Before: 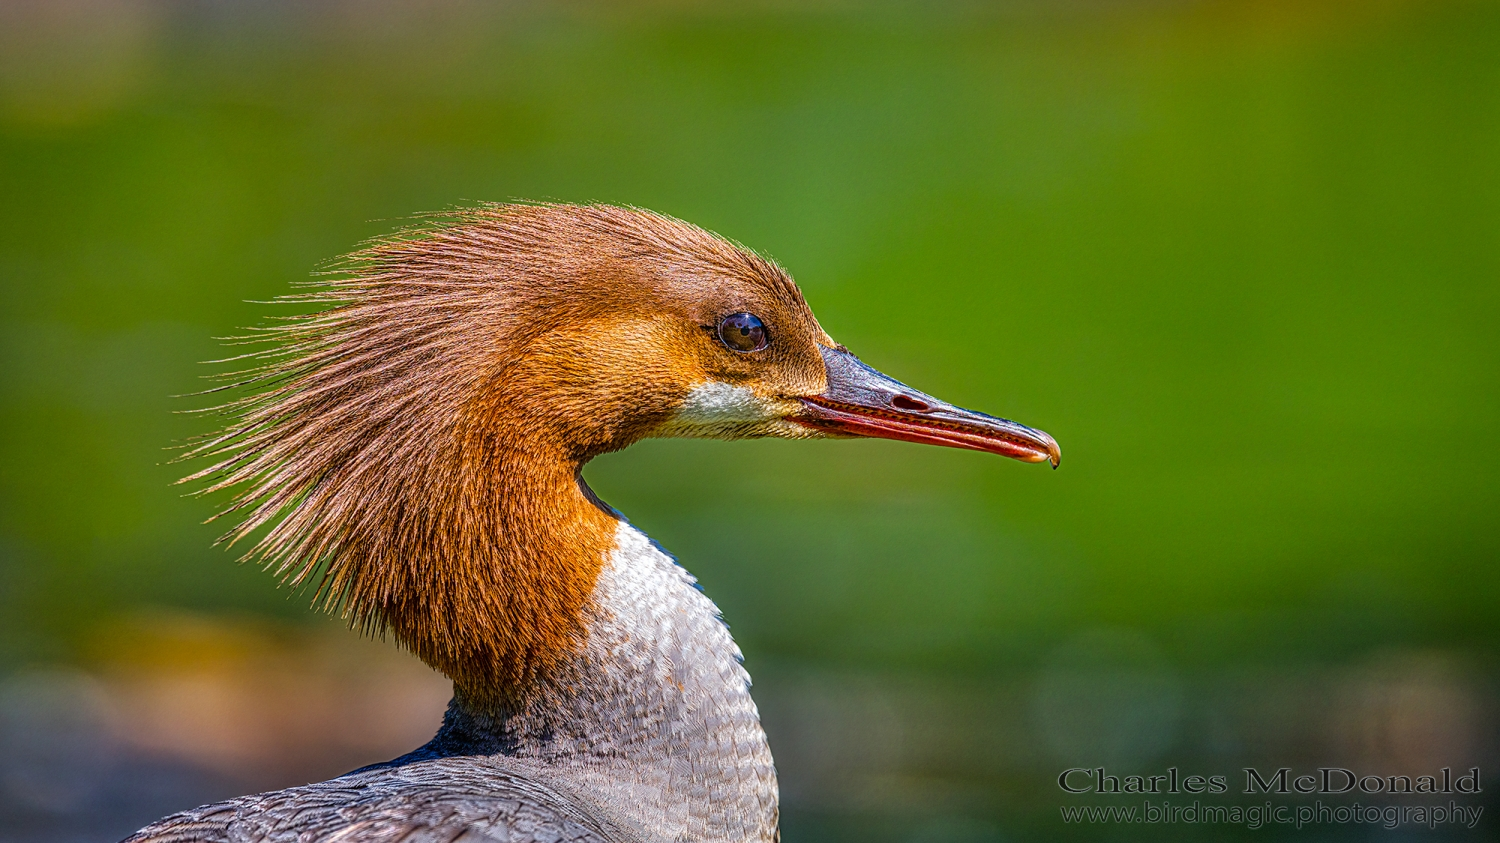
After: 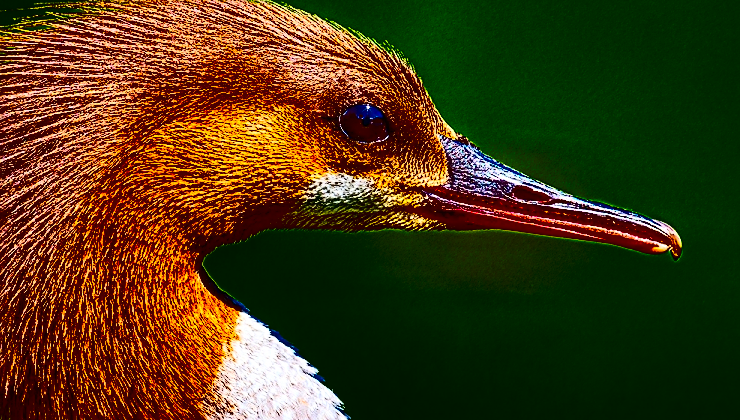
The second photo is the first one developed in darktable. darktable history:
sharpen: radius 1.975
crop: left 25.332%, top 24.866%, right 25.327%, bottom 25.263%
contrast brightness saturation: contrast 0.751, brightness -0.992, saturation 0.984
